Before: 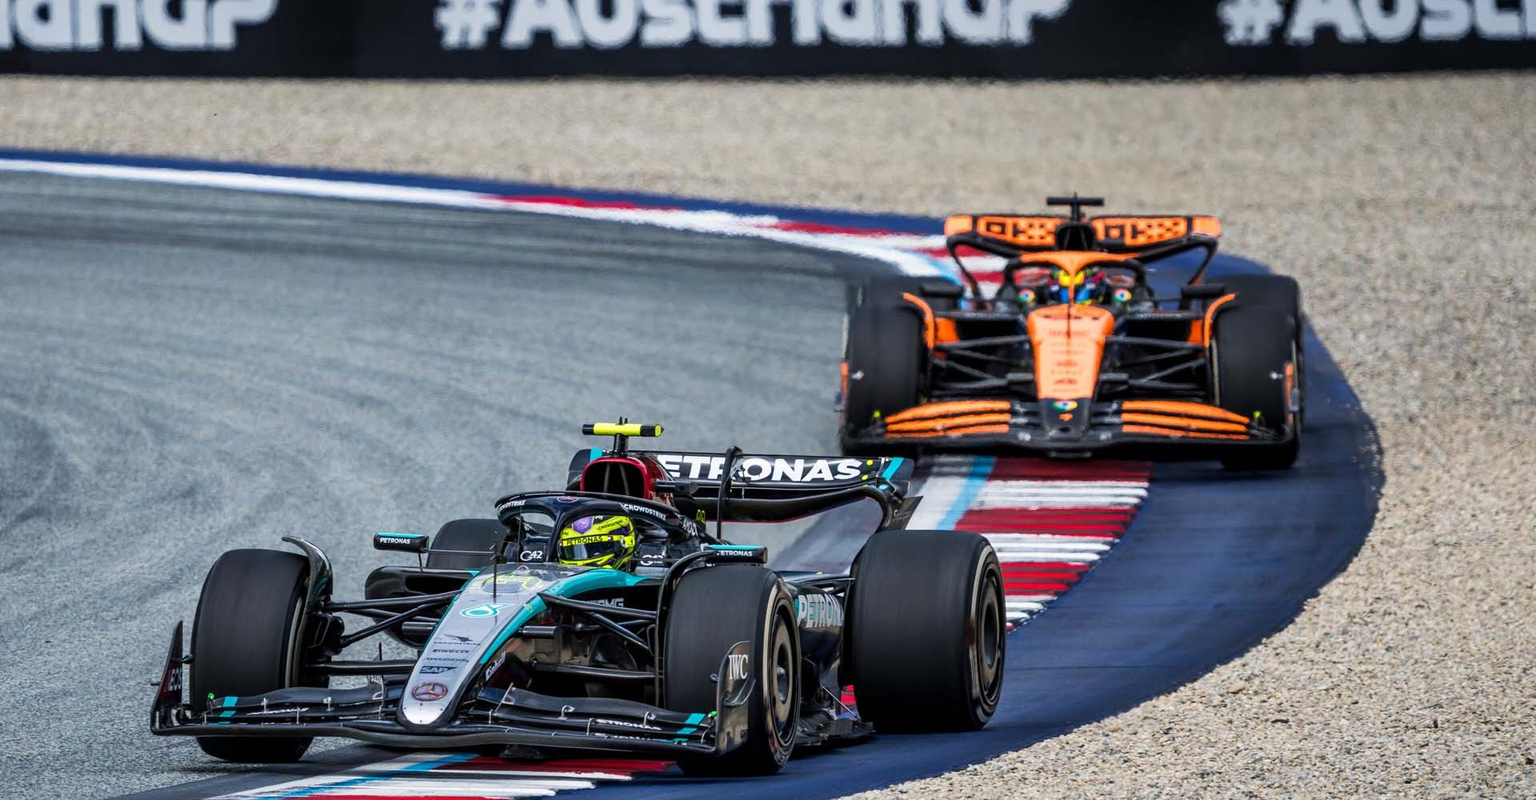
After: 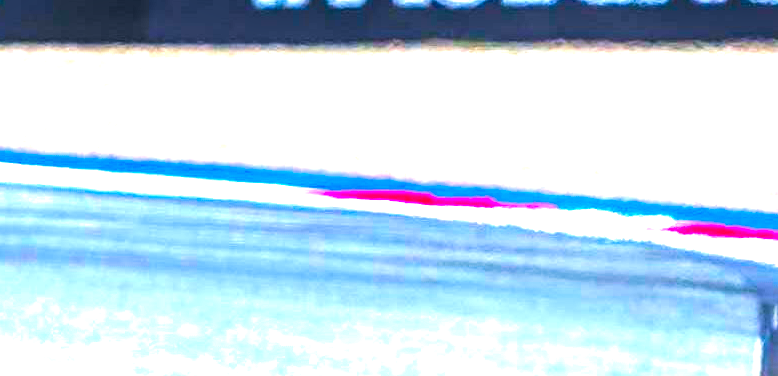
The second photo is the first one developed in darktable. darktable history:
tone equalizer: -8 EV -0.398 EV, -7 EV -0.359 EV, -6 EV -0.324 EV, -5 EV -0.192 EV, -3 EV 0.254 EV, -2 EV 0.317 EV, -1 EV 0.374 EV, +0 EV 0.397 EV, edges refinement/feathering 500, mask exposure compensation -1.57 EV, preserve details no
crop: left 15.575%, top 5.432%, right 43.89%, bottom 56.949%
exposure: black level correction 0, exposure 1.455 EV, compensate exposure bias true, compensate highlight preservation false
velvia: on, module defaults
shadows and highlights: radius 91.16, shadows -13.73, white point adjustment 0.276, highlights 31.69, compress 48.4%, highlights color adjustment 52.19%, soften with gaussian
color correction: highlights a* 1.68, highlights b* -1.77, saturation 2.42
local contrast: detail 140%
